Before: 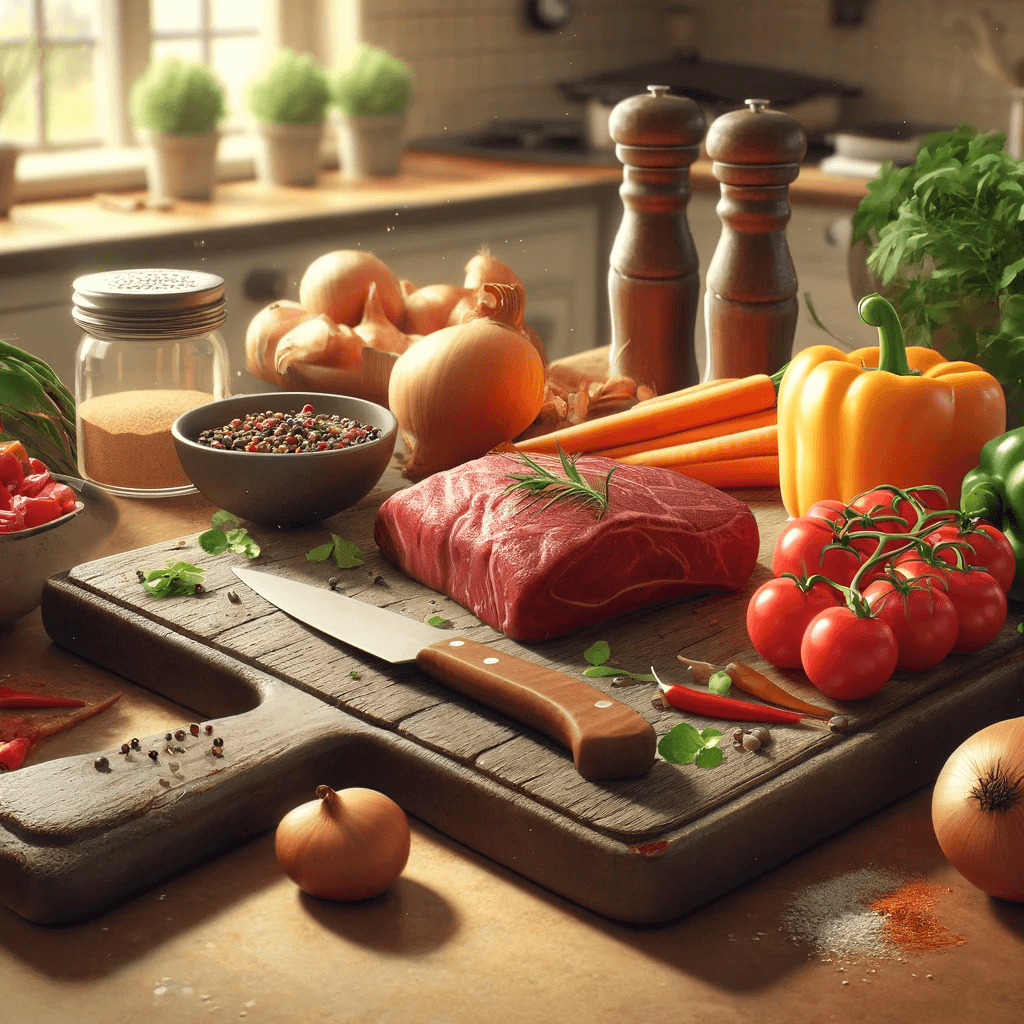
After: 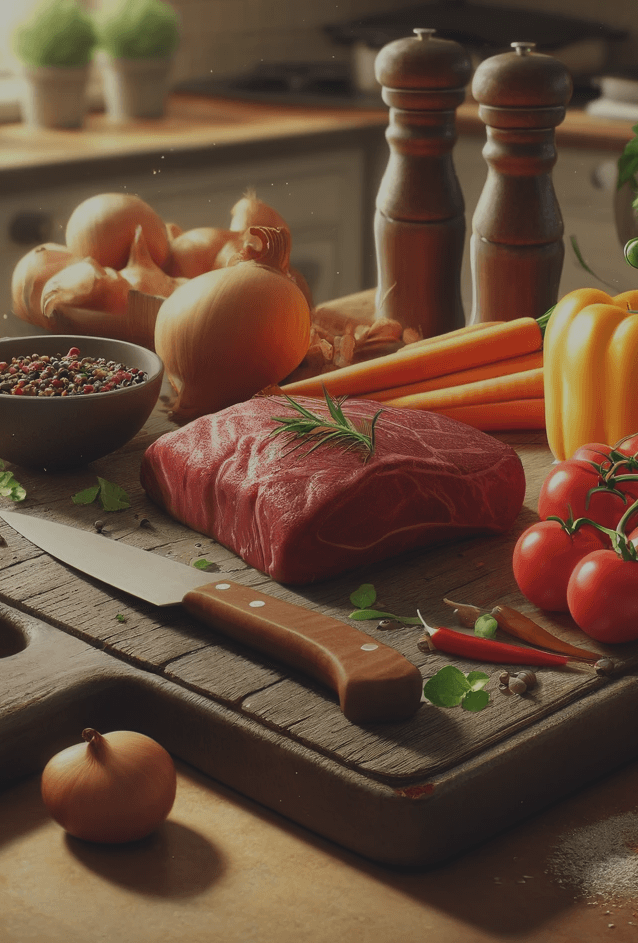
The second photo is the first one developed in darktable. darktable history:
exposure: black level correction -0.016, exposure -1.018 EV, compensate highlight preservation false
crop and rotate: left 22.918%, top 5.629%, right 14.711%, bottom 2.247%
